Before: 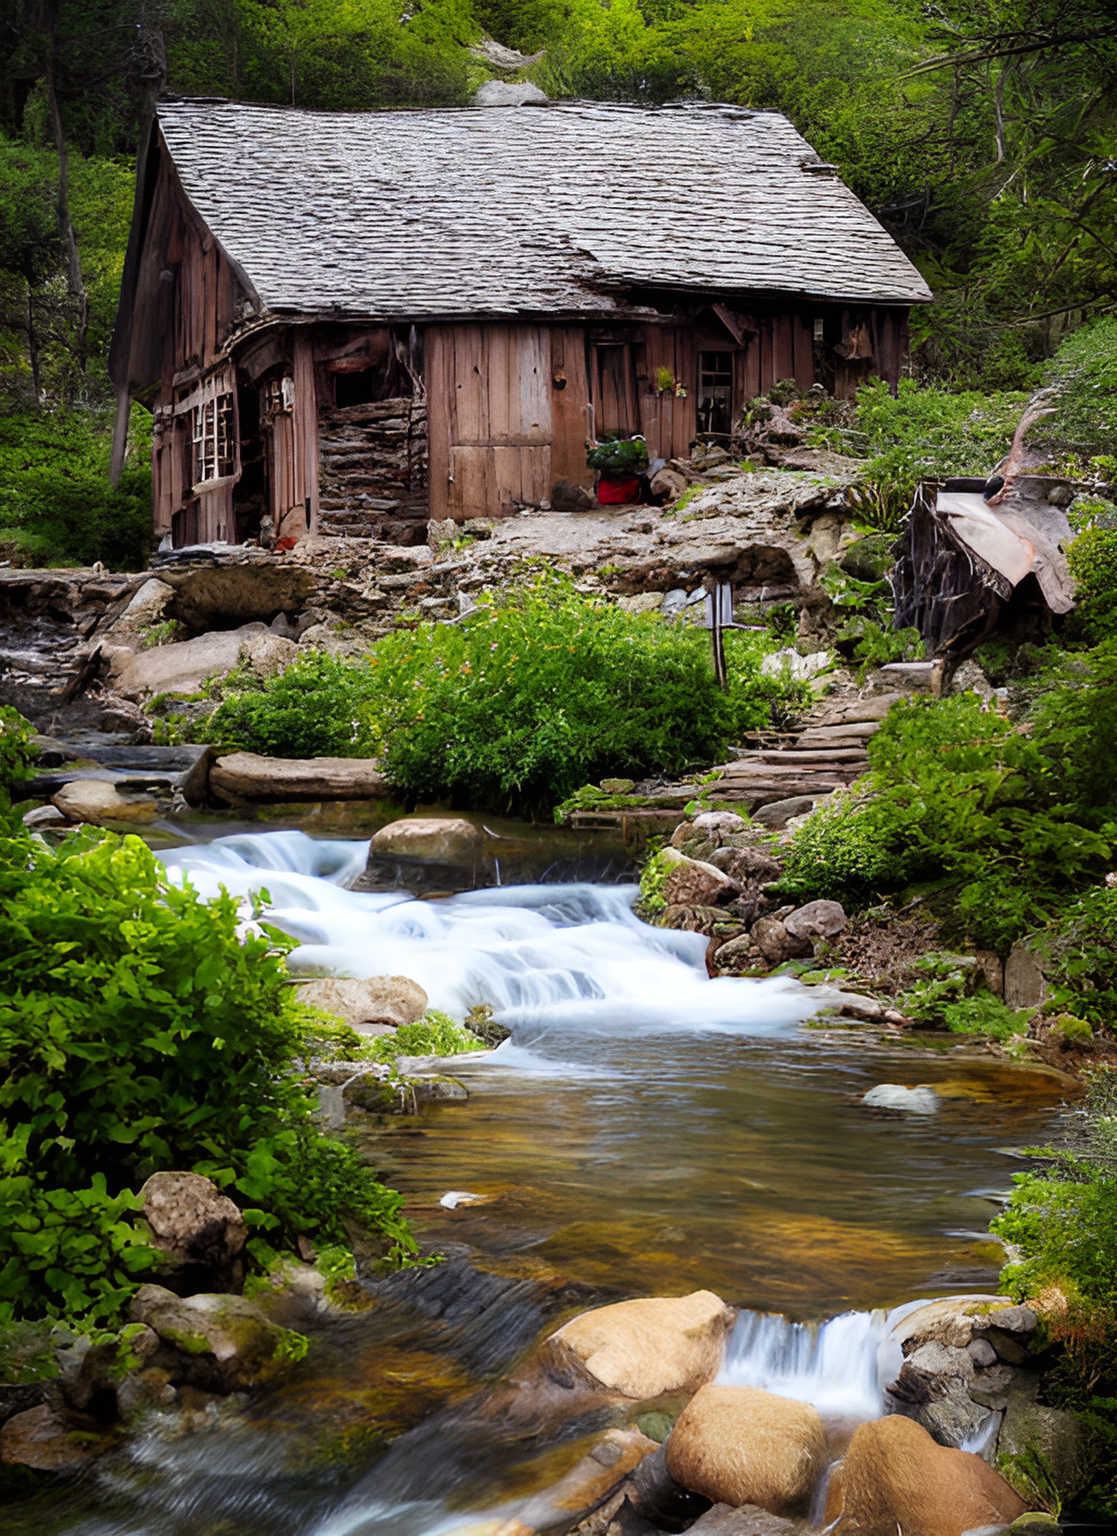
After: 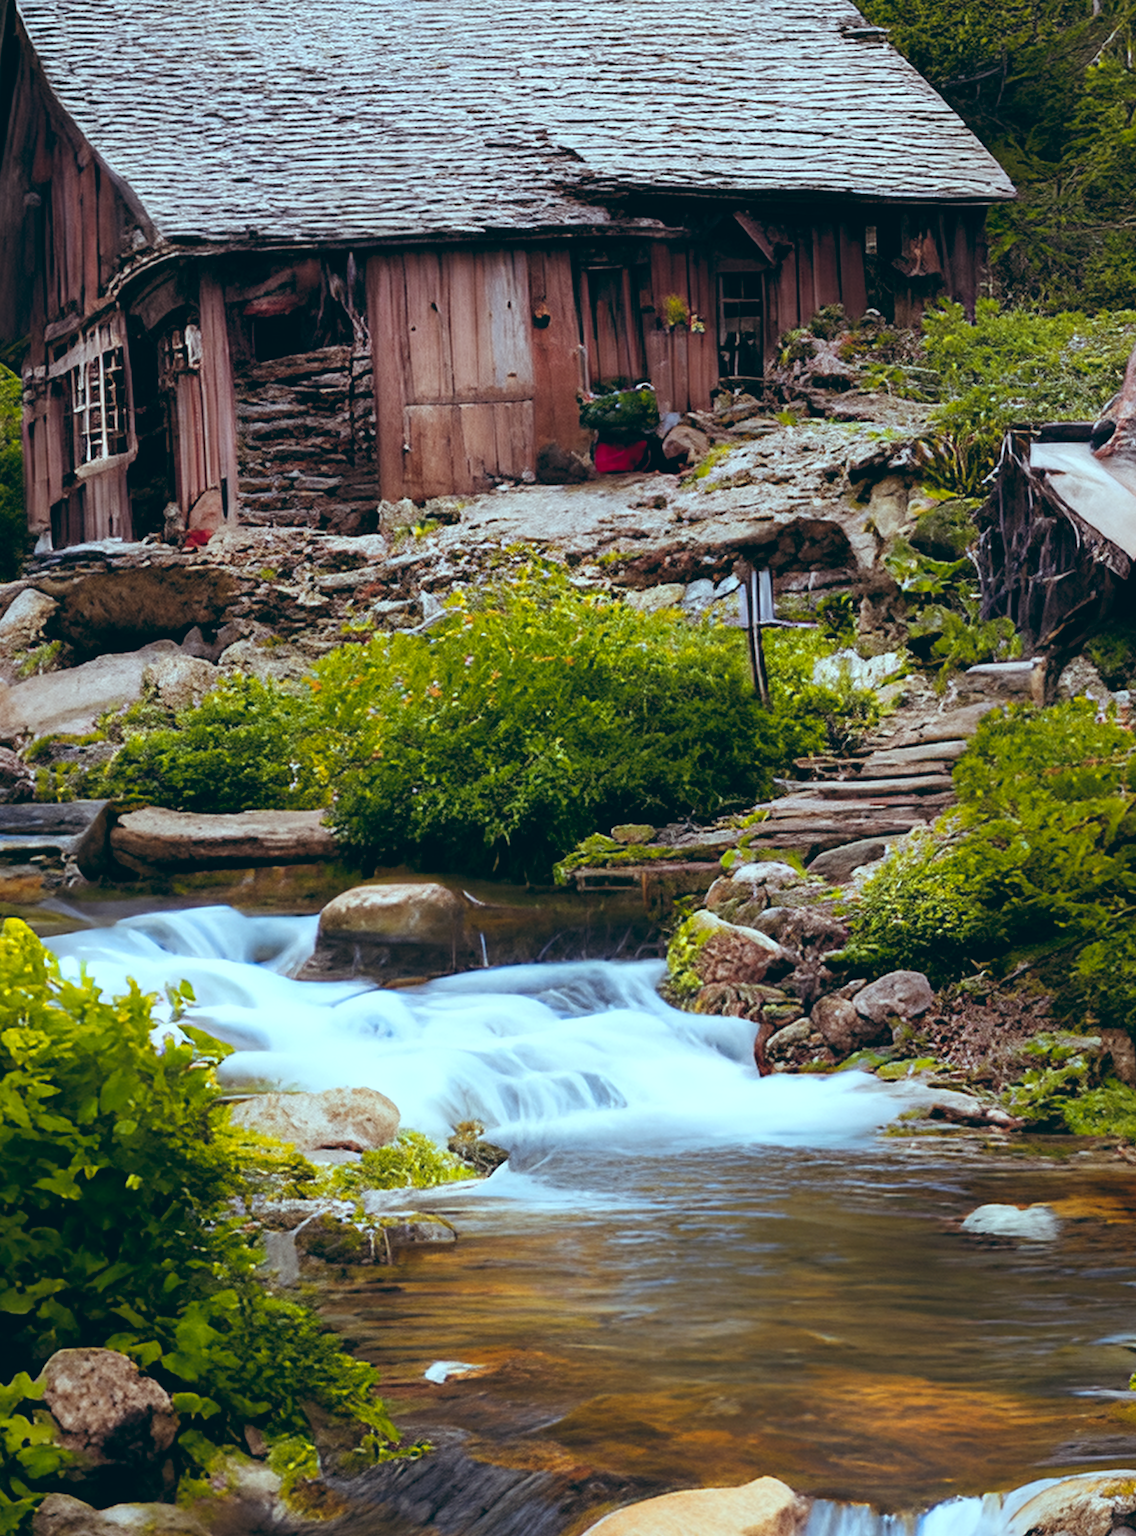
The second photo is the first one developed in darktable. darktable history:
base curve: curves: ch0 [(0, 0) (0.989, 0.992)], preserve colors none
rotate and perspective: rotation -2°, crop left 0.022, crop right 0.978, crop top 0.049, crop bottom 0.951
color zones: curves: ch1 [(0.239, 0.552) (0.75, 0.5)]; ch2 [(0.25, 0.462) (0.749, 0.457)], mix 25.94%
color balance: lift [1.003, 0.993, 1.001, 1.007], gamma [1.018, 1.072, 0.959, 0.928], gain [0.974, 0.873, 1.031, 1.127]
crop: left 11.225%, top 5.381%, right 9.565%, bottom 10.314%
